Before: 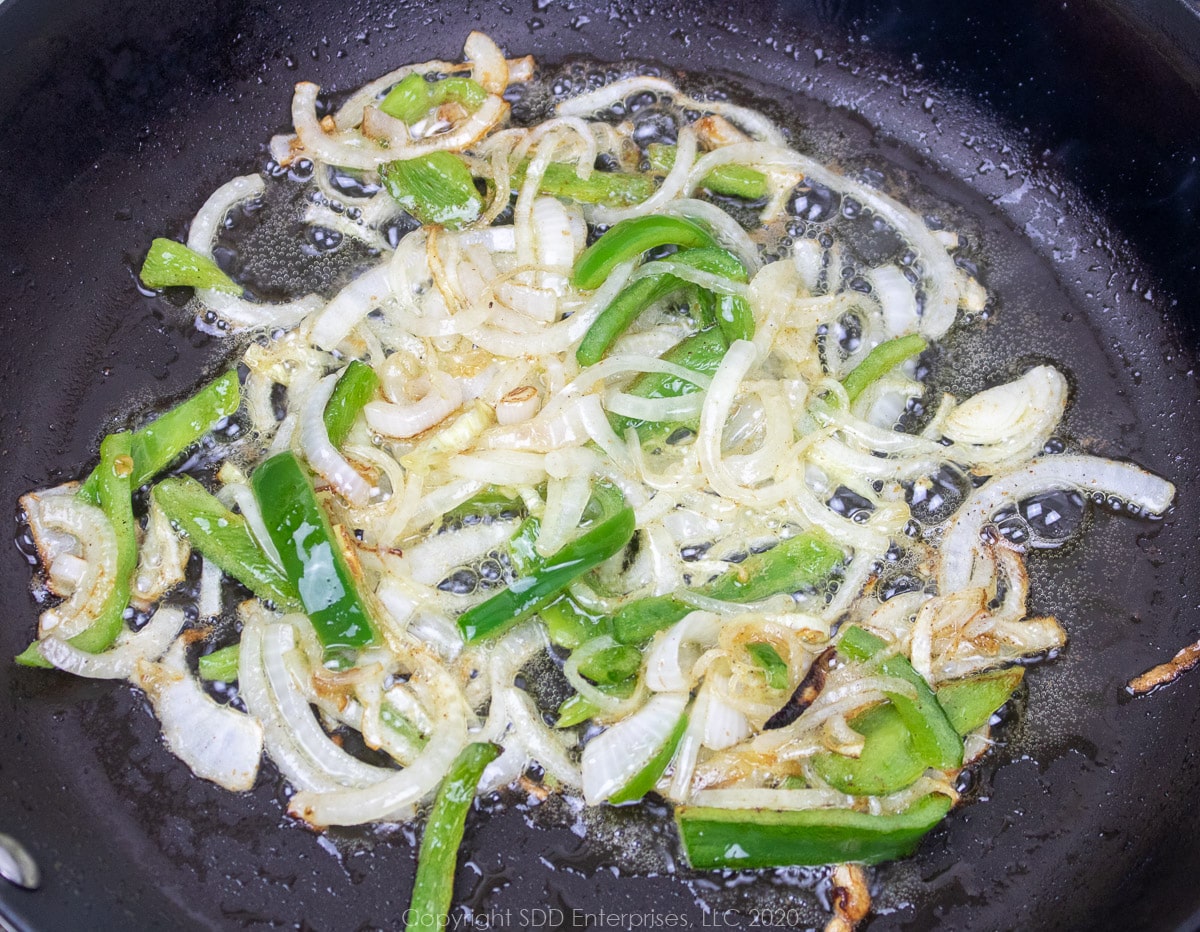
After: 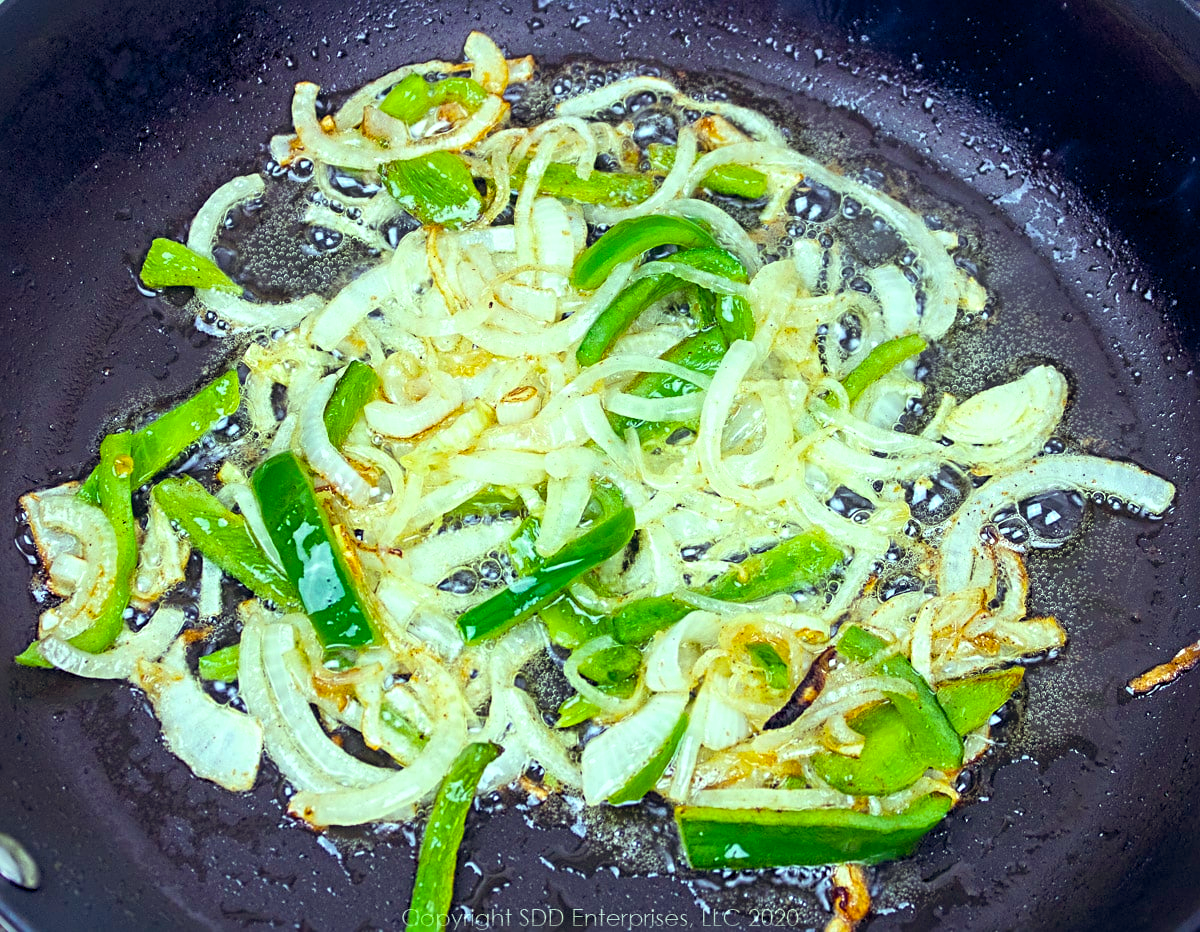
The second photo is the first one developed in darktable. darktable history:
sharpen: radius 3.982
color balance rgb: highlights gain › luminance 15.454%, highlights gain › chroma 6.979%, highlights gain › hue 127.9°, global offset › chroma 0.095%, global offset › hue 253.81°, linear chroma grading › global chroma 20.534%, perceptual saturation grading › global saturation 25.429%, global vibrance 9.428%
